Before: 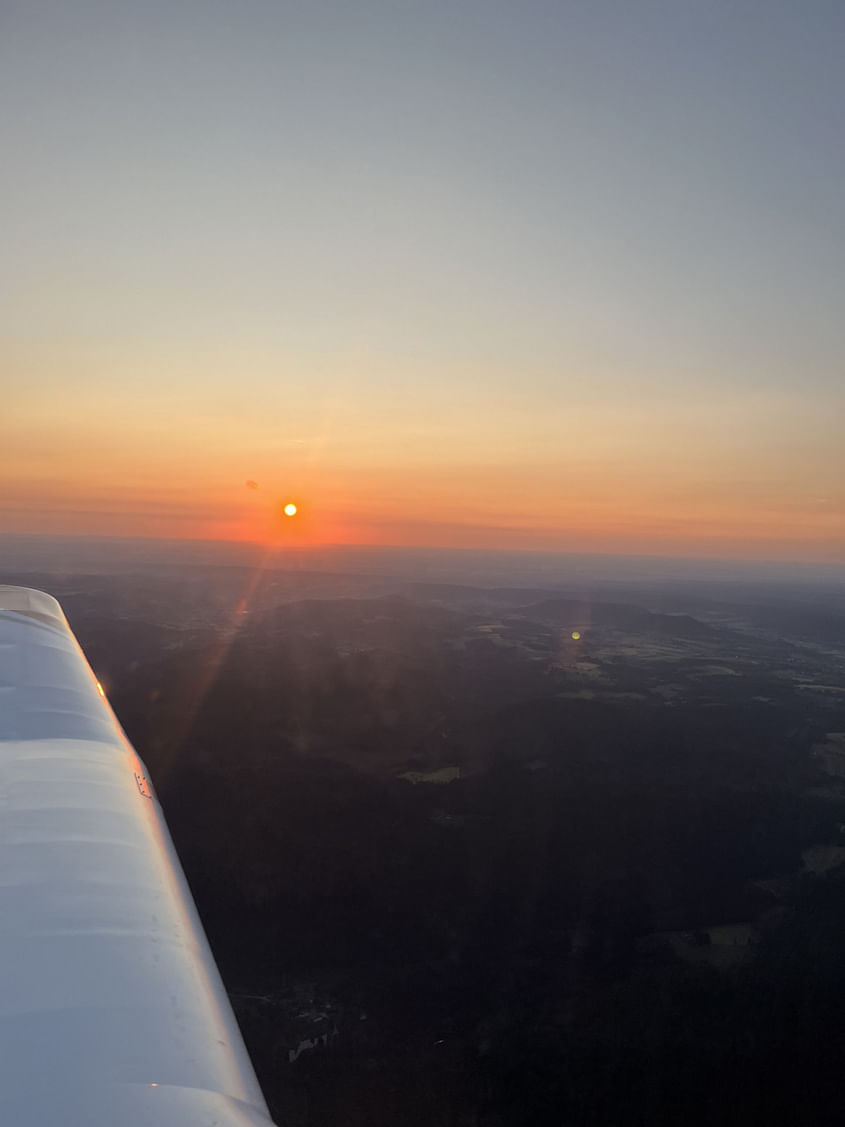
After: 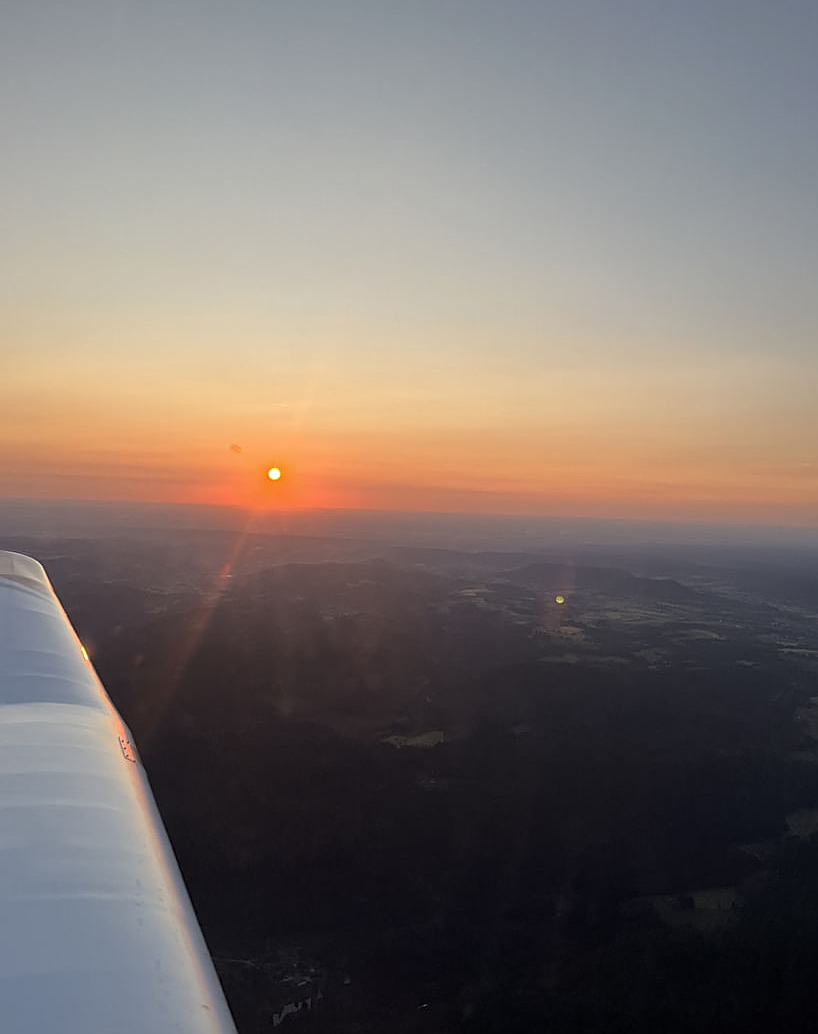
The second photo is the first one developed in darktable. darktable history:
crop: left 1.964%, top 3.251%, right 1.122%, bottom 4.933%
sharpen: on, module defaults
